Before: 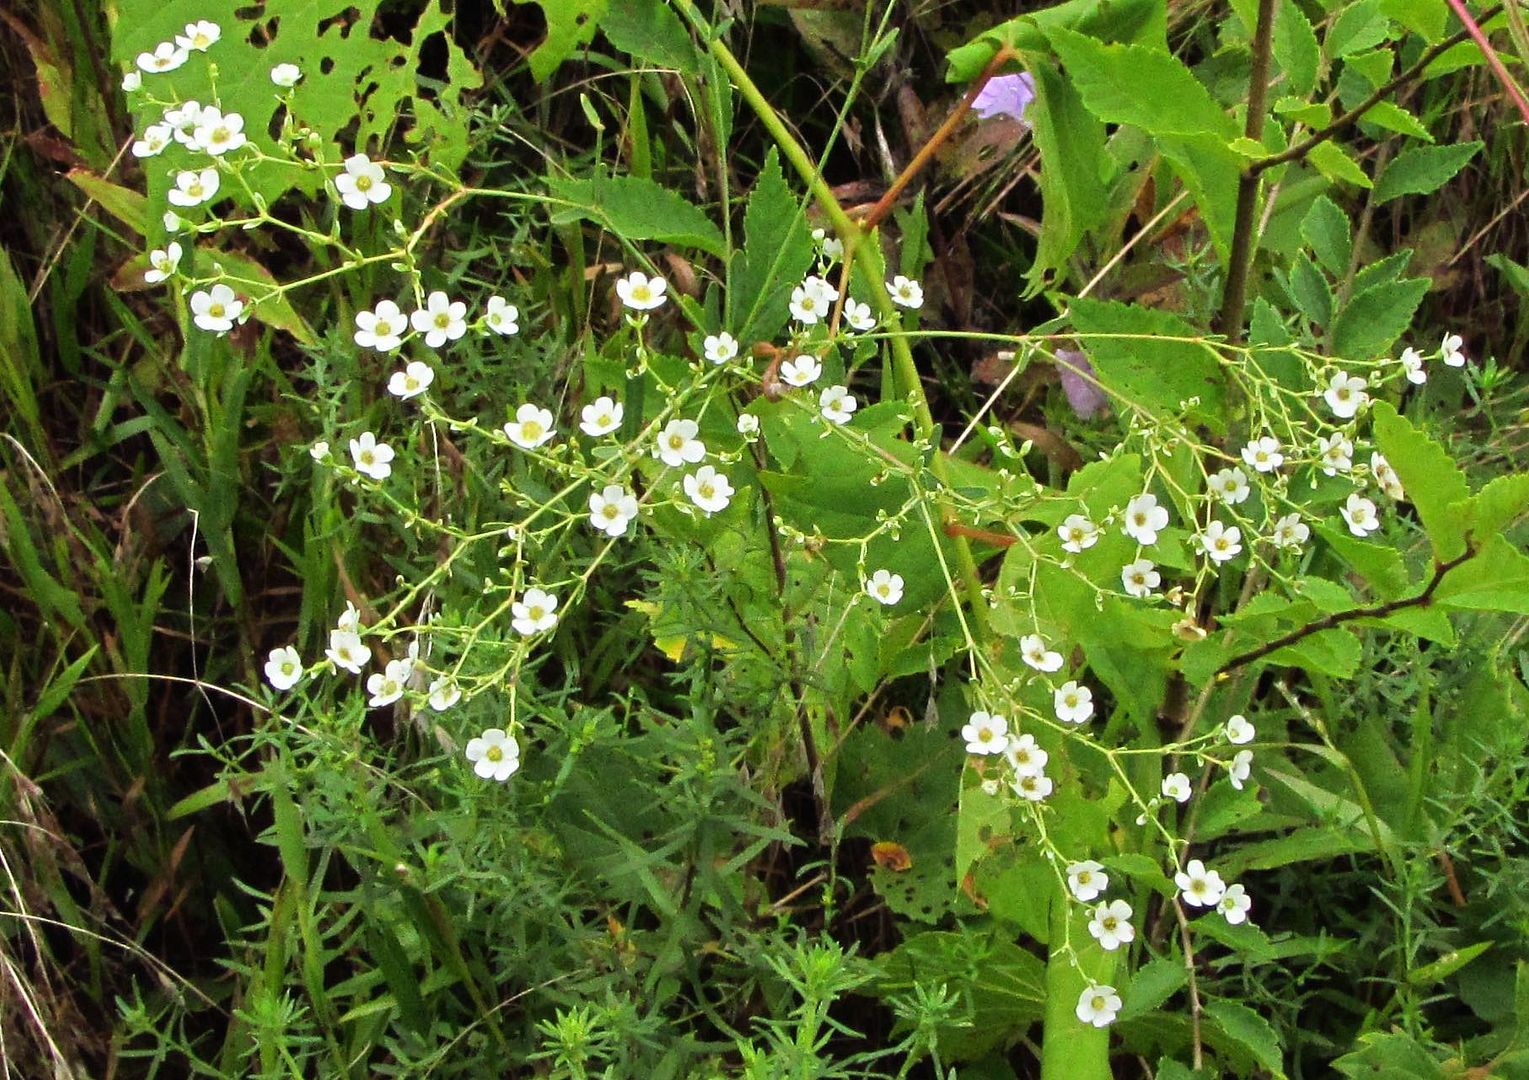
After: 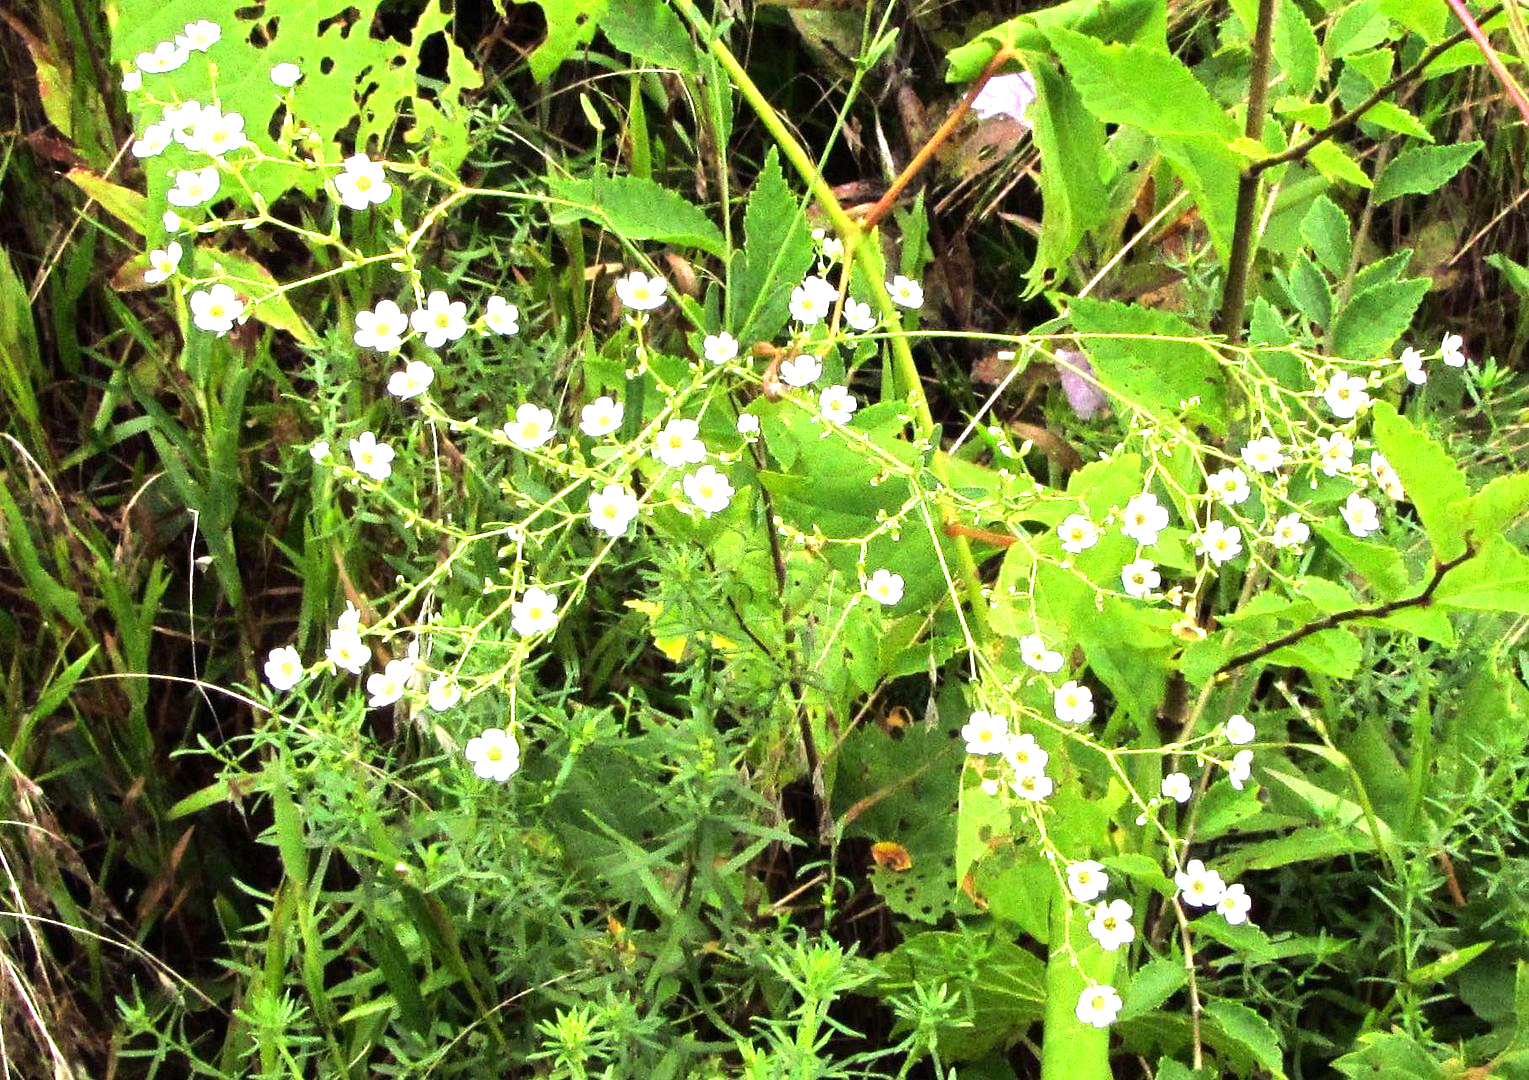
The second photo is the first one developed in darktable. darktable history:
exposure: black level correction 0.001, exposure 0.955 EV, compensate exposure bias true, compensate highlight preservation false
tone equalizer: -8 EV -0.417 EV, -7 EV -0.389 EV, -6 EV -0.333 EV, -5 EV -0.222 EV, -3 EV 0.222 EV, -2 EV 0.333 EV, -1 EV 0.389 EV, +0 EV 0.417 EV, edges refinement/feathering 500, mask exposure compensation -1.57 EV, preserve details no
